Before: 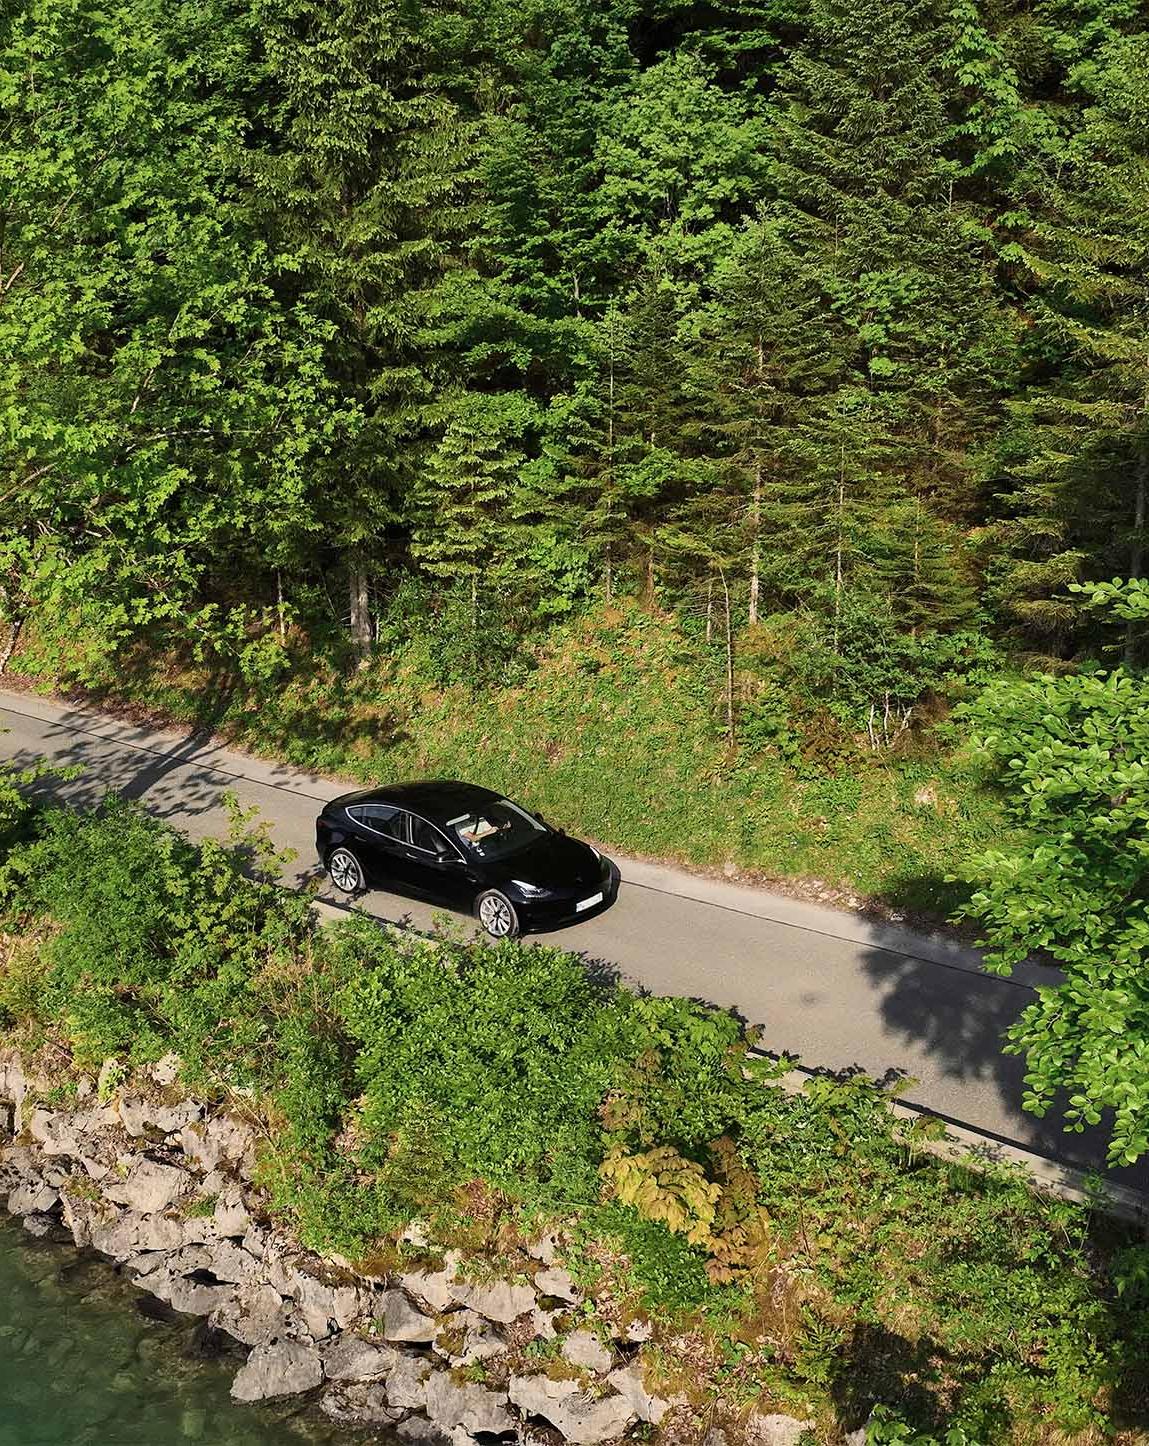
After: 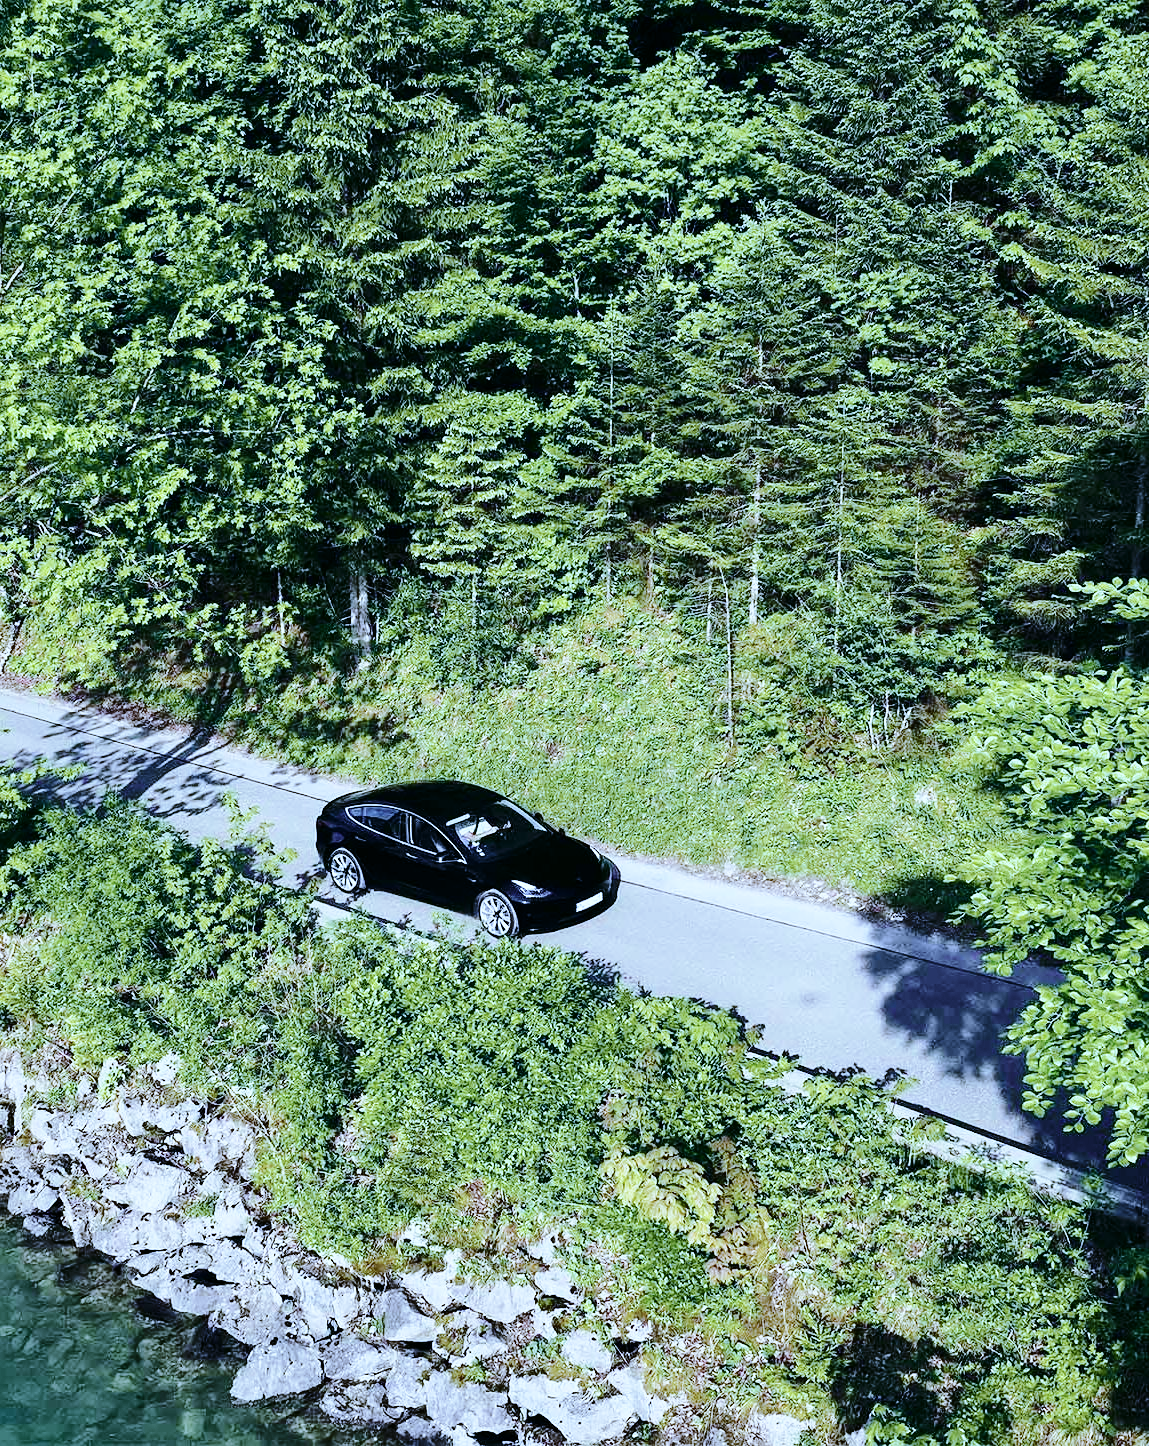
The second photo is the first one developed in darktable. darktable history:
base curve: curves: ch0 [(0, 0) (0.028, 0.03) (0.121, 0.232) (0.46, 0.748) (0.859, 0.968) (1, 1)], preserve colors none
tone curve: curves: ch0 [(0, 0) (0.081, 0.044) (0.185, 0.145) (0.283, 0.273) (0.405, 0.449) (0.495, 0.554) (0.686, 0.743) (0.826, 0.853) (0.978, 0.988)]; ch1 [(0, 0) (0.147, 0.166) (0.321, 0.362) (0.371, 0.402) (0.423, 0.426) (0.479, 0.472) (0.505, 0.497) (0.521, 0.506) (0.551, 0.546) (0.586, 0.571) (0.625, 0.638) (0.68, 0.715) (1, 1)]; ch2 [(0, 0) (0.346, 0.378) (0.404, 0.427) (0.502, 0.498) (0.531, 0.517) (0.547, 0.526) (0.582, 0.571) (0.629, 0.626) (0.717, 0.678) (1, 1)], color space Lab, independent channels, preserve colors none
white balance: red 0.766, blue 1.537
